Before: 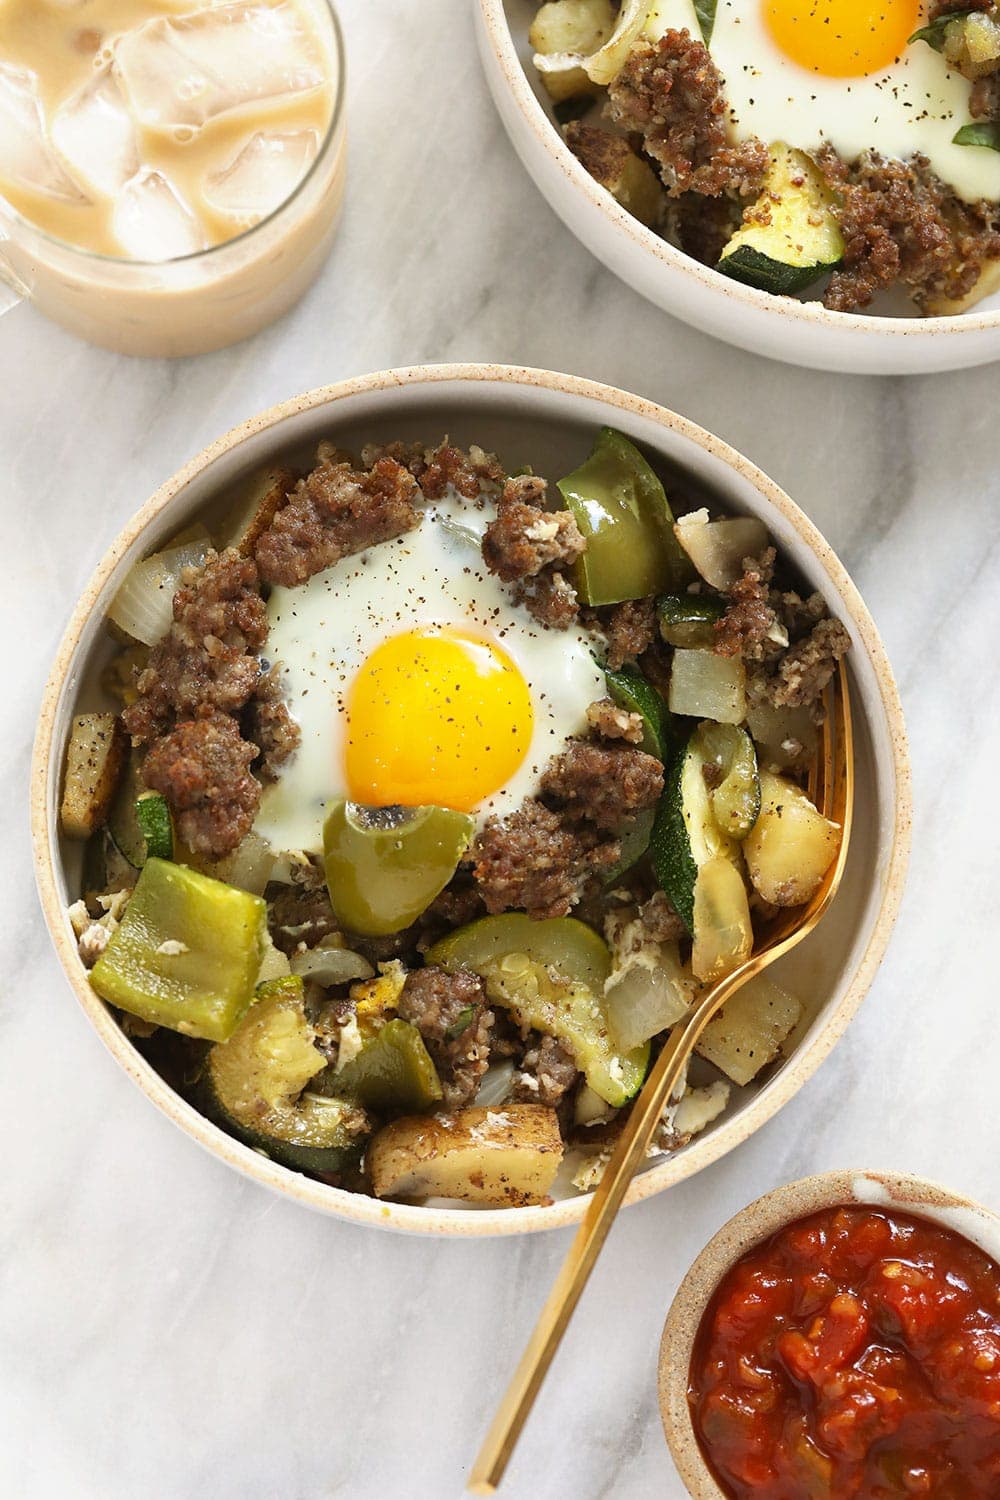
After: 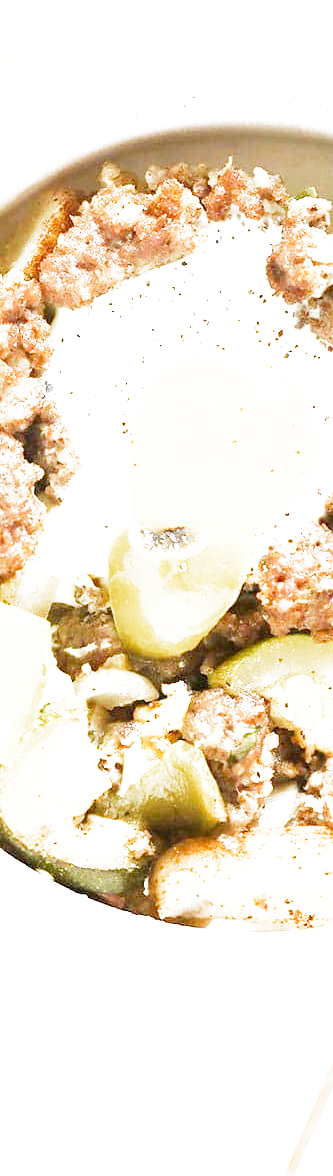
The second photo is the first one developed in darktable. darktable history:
crop and rotate: left 21.688%, top 18.581%, right 44.914%, bottom 2.981%
exposure: exposure 2.179 EV, compensate highlight preservation false
filmic rgb: middle gray luminance 9.17%, black relative exposure -10.57 EV, white relative exposure 3.43 EV, threshold 5.97 EV, target black luminance 0%, hardness 5.94, latitude 59.52%, contrast 1.093, highlights saturation mix 6.06%, shadows ↔ highlights balance 28.81%, add noise in highlights 0.001, preserve chrominance no, color science v3 (2019), use custom middle-gray values true, contrast in highlights soft, enable highlight reconstruction true
